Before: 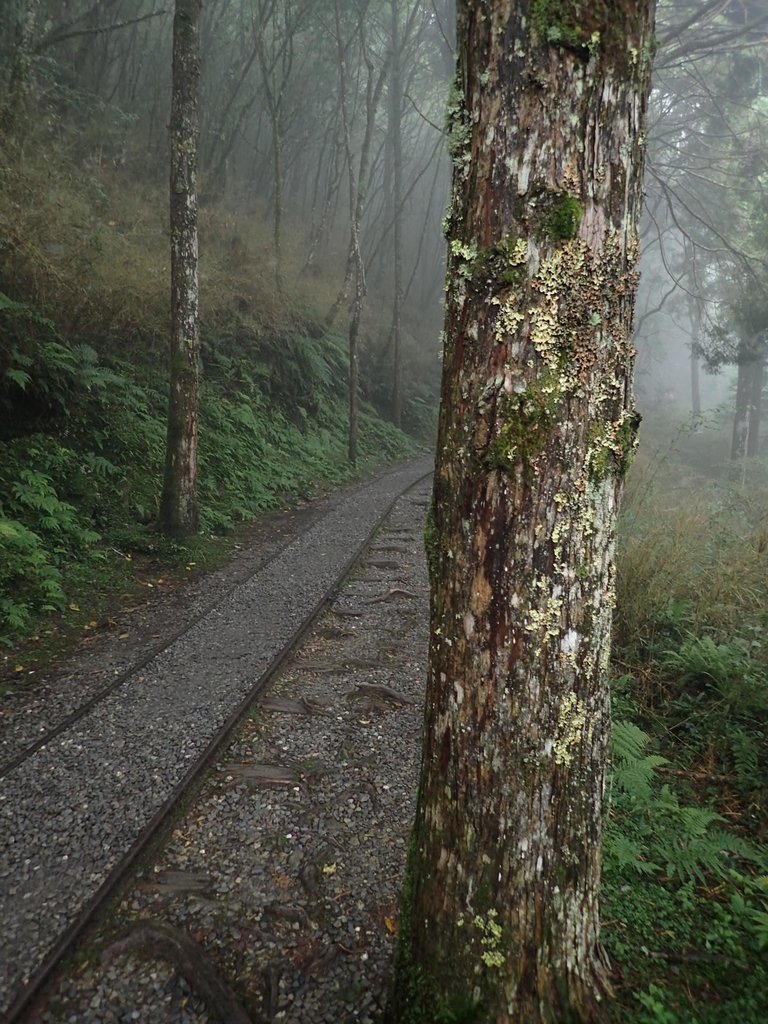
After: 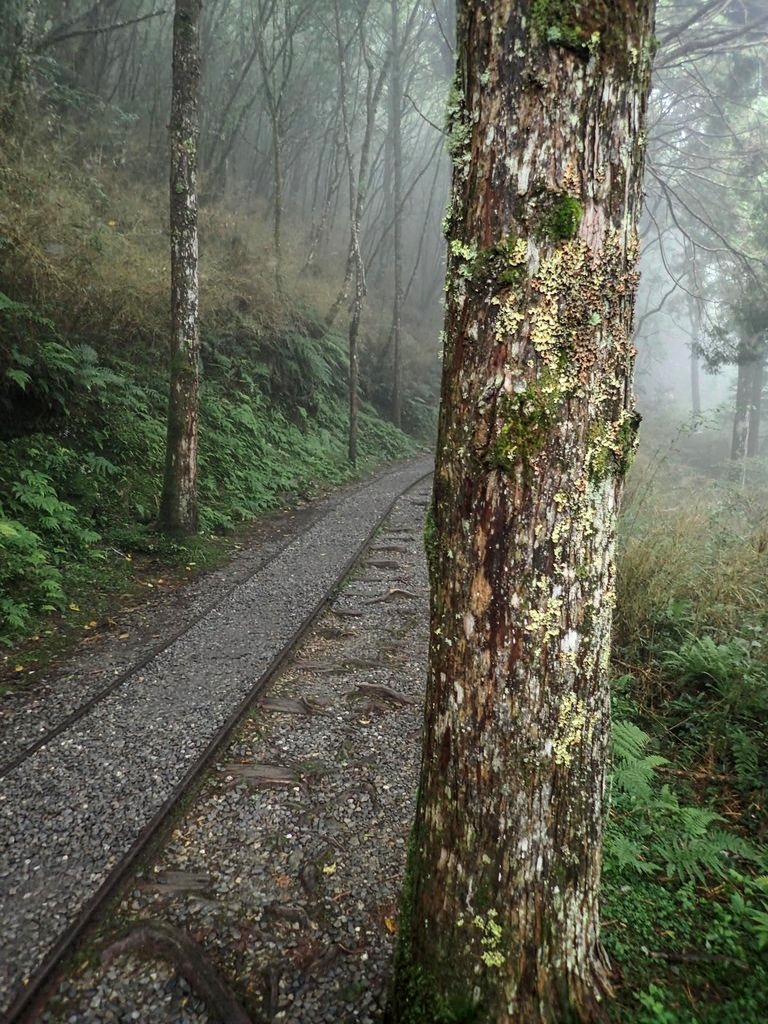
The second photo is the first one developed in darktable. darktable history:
color correction: highlights b* -0.025
local contrast: on, module defaults
contrast brightness saturation: contrast 0.197, brightness 0.161, saturation 0.227
